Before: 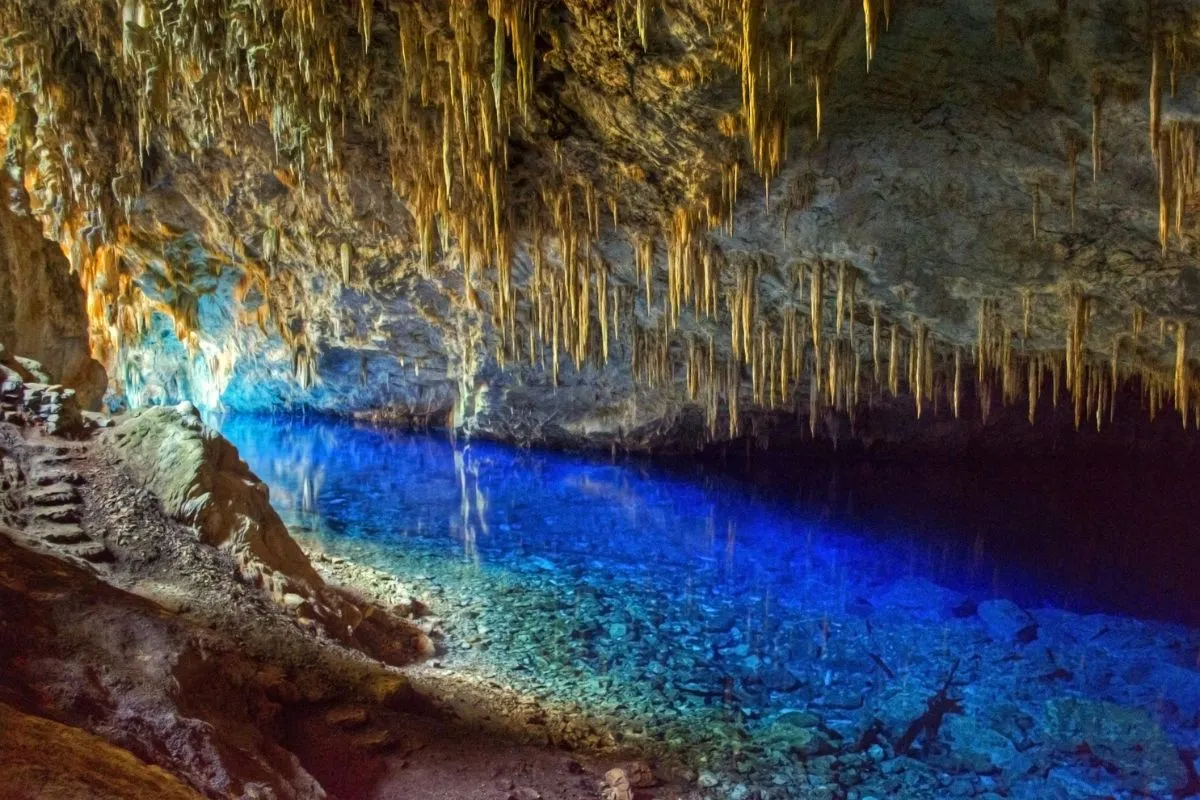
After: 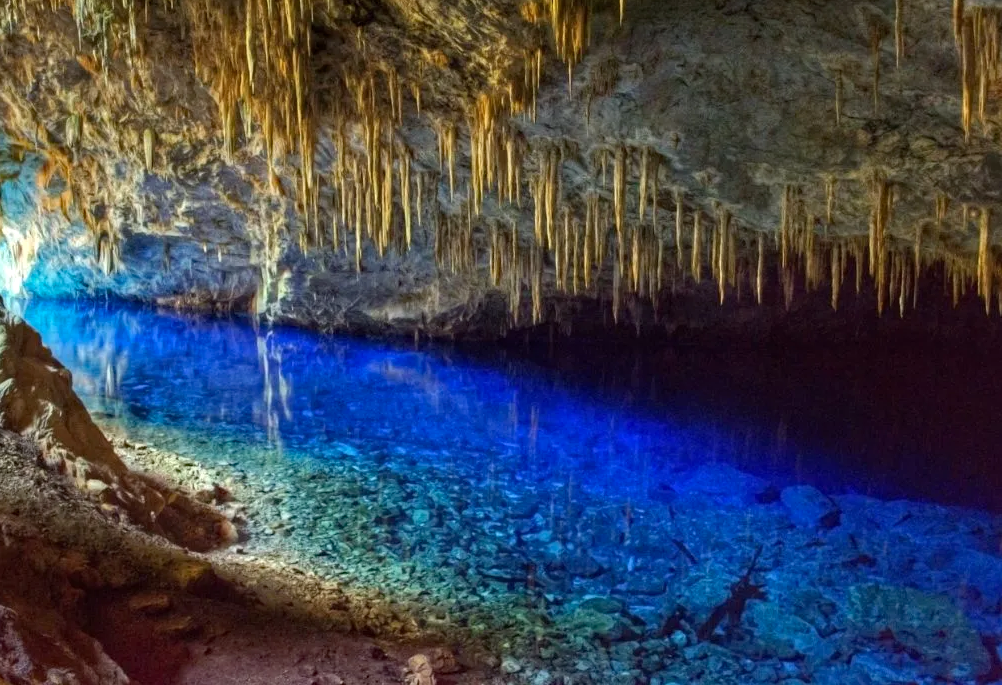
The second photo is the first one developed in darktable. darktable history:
haze removal: compatibility mode true
crop: left 16.449%, top 14.263%
